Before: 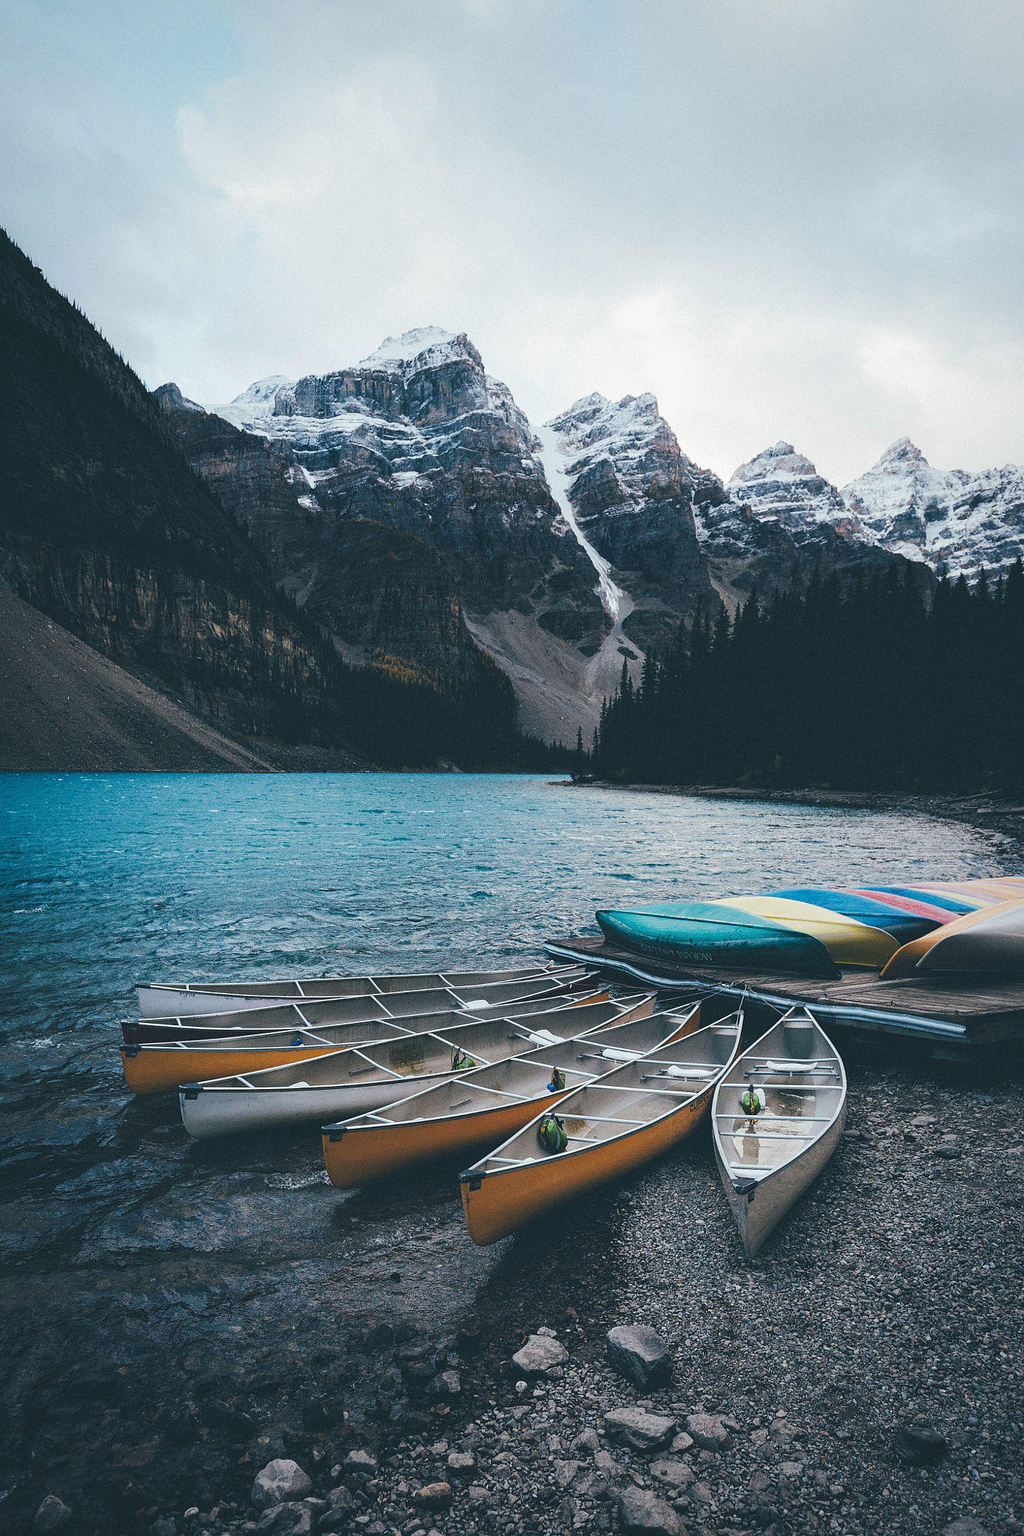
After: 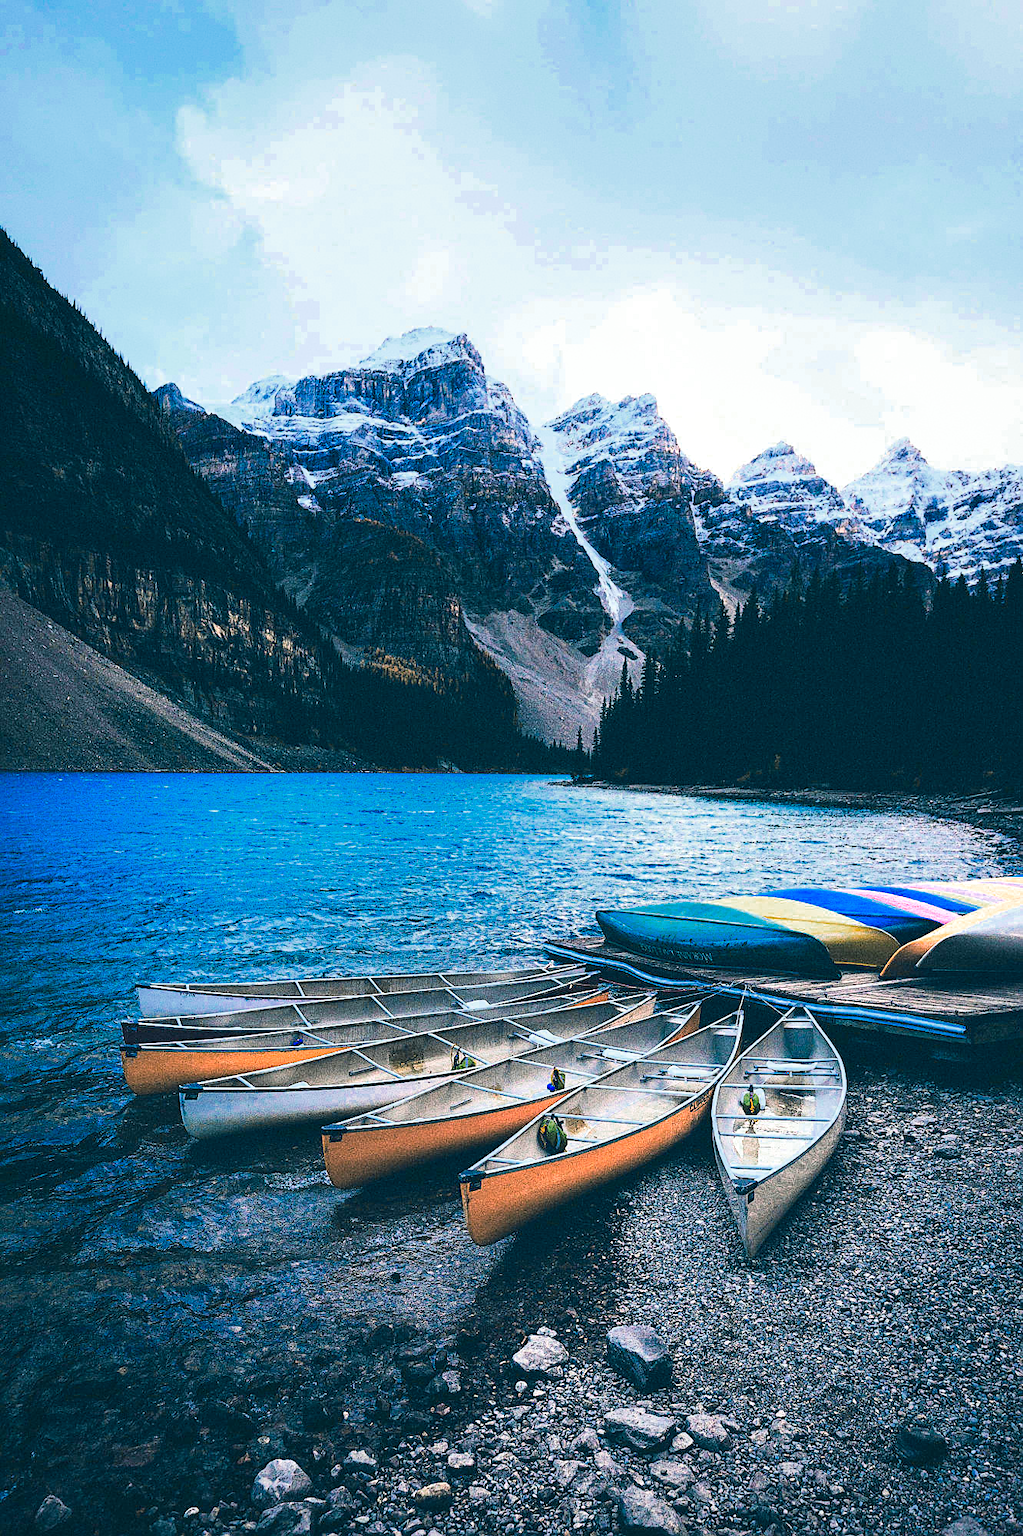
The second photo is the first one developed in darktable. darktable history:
local contrast: highlights 104%, shadows 99%, detail 120%, midtone range 0.2
color zones: curves: ch0 [(0, 0.553) (0.123, 0.58) (0.23, 0.419) (0.468, 0.155) (0.605, 0.132) (0.723, 0.063) (0.833, 0.172) (0.921, 0.468)]; ch1 [(0.025, 0.645) (0.229, 0.584) (0.326, 0.551) (0.537, 0.446) (0.599, 0.911) (0.708, 1) (0.805, 0.944)]; ch2 [(0.086, 0.468) (0.254, 0.464) (0.638, 0.564) (0.702, 0.592) (0.768, 0.564)]
base curve: curves: ch0 [(0, 0) (0.007, 0.004) (0.027, 0.03) (0.046, 0.07) (0.207, 0.54) (0.442, 0.872) (0.673, 0.972) (1, 1)]
sharpen: on, module defaults
